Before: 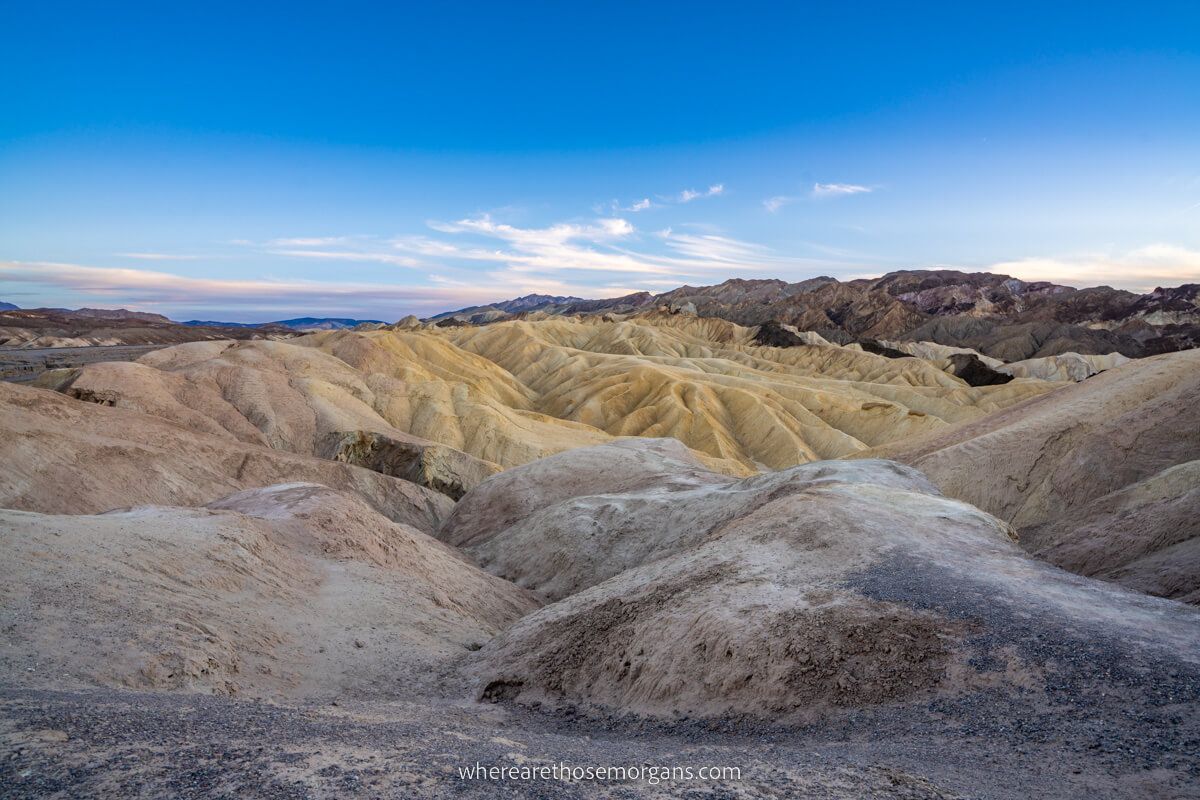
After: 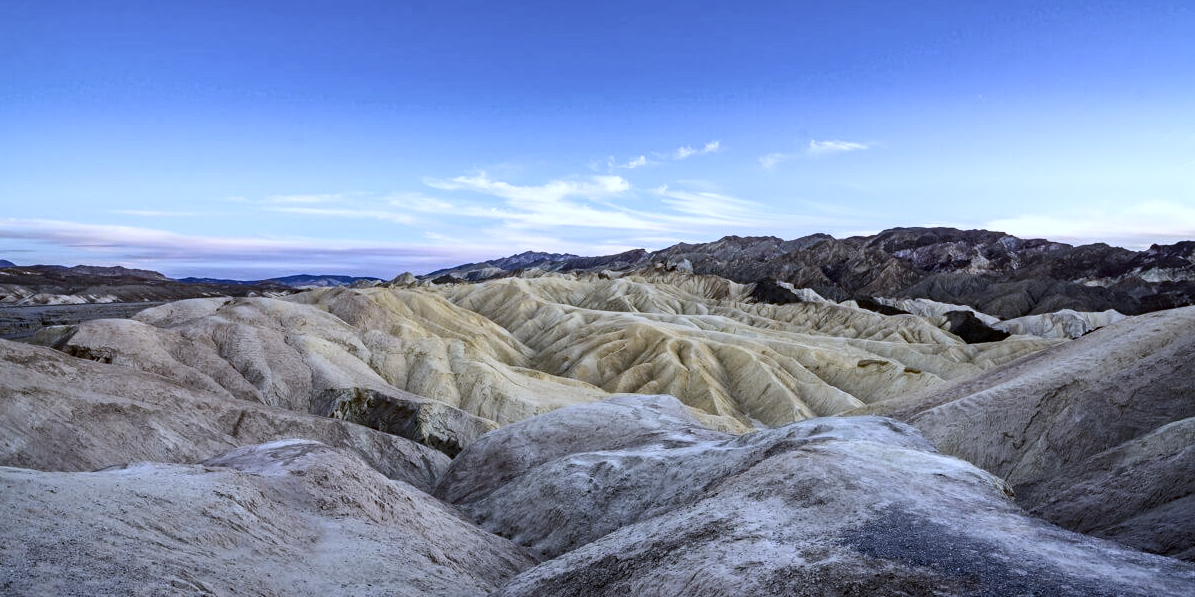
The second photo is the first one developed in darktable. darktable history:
haze removal: compatibility mode true, adaptive false
crop: left 0.387%, top 5.469%, bottom 19.809%
white balance: red 0.871, blue 1.249
contrast brightness saturation: contrast 0.25, saturation -0.31
